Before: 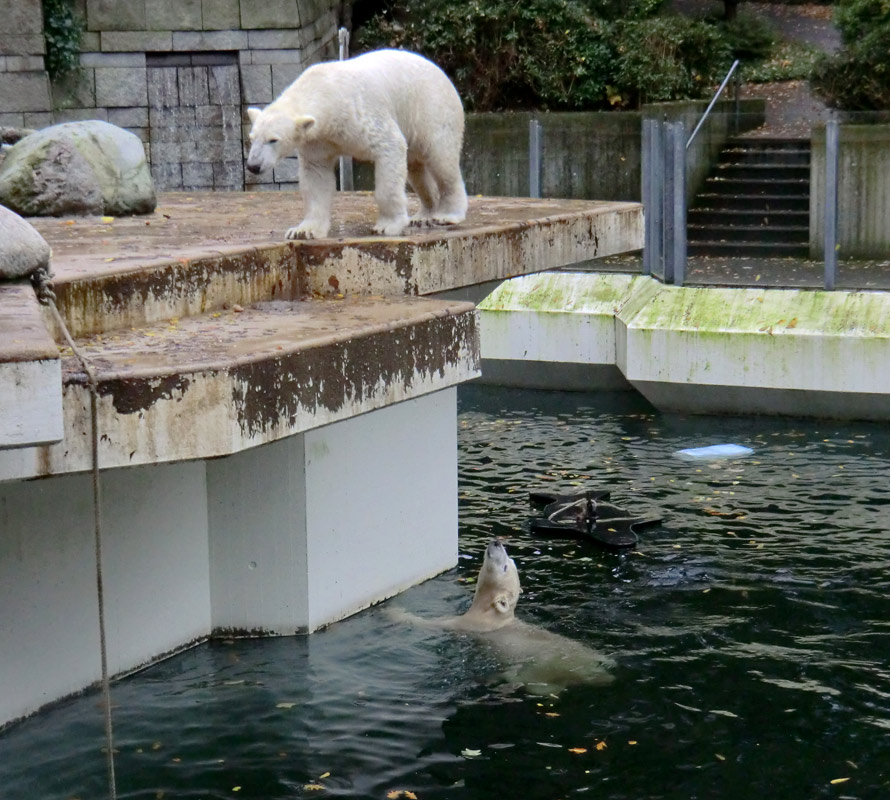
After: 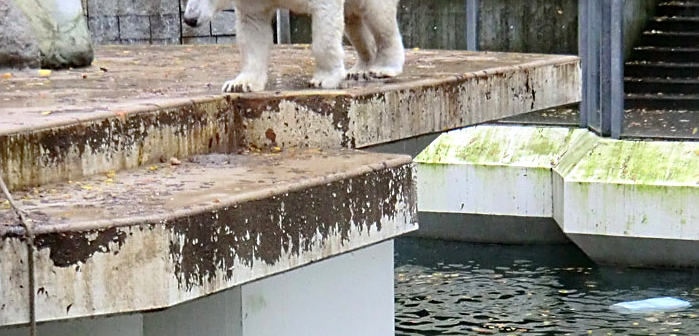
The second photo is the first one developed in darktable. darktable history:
crop: left 7.13%, top 18.41%, right 14.254%, bottom 39.584%
sharpen: on, module defaults
tone equalizer: -8 EV -0.412 EV, -7 EV -0.356 EV, -6 EV -0.333 EV, -5 EV -0.261 EV, -3 EV 0.216 EV, -2 EV 0.326 EV, -1 EV 0.399 EV, +0 EV 0.446 EV
